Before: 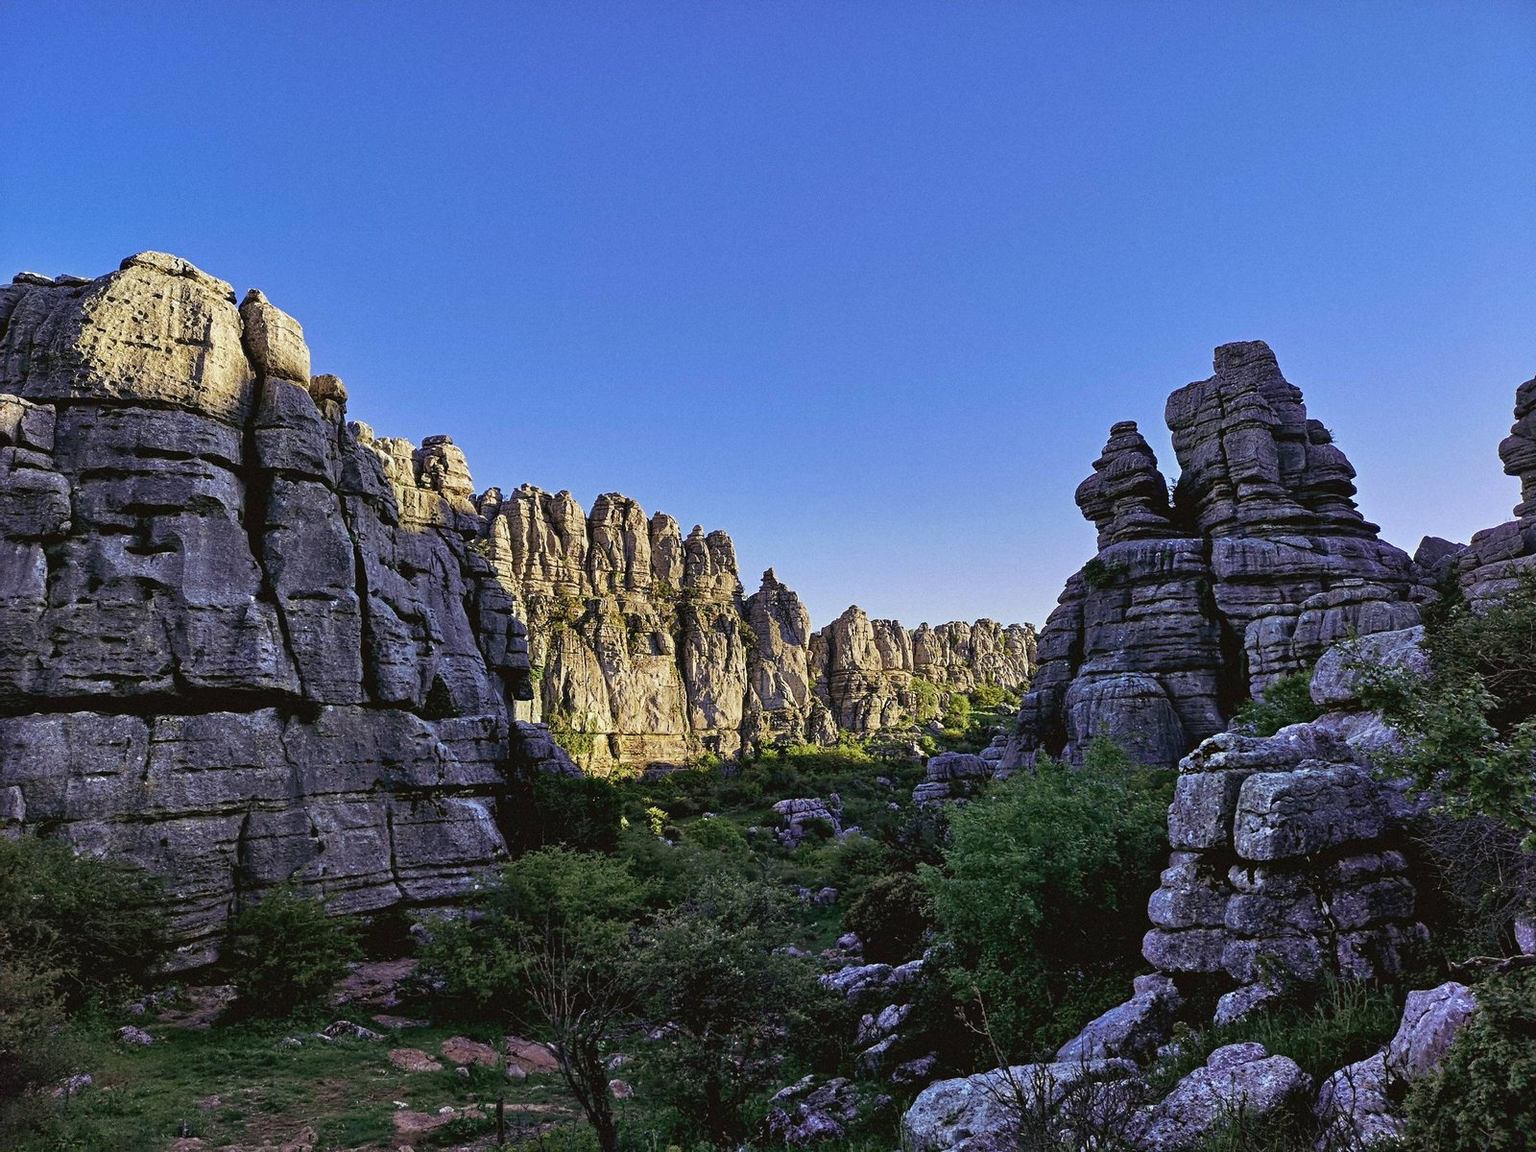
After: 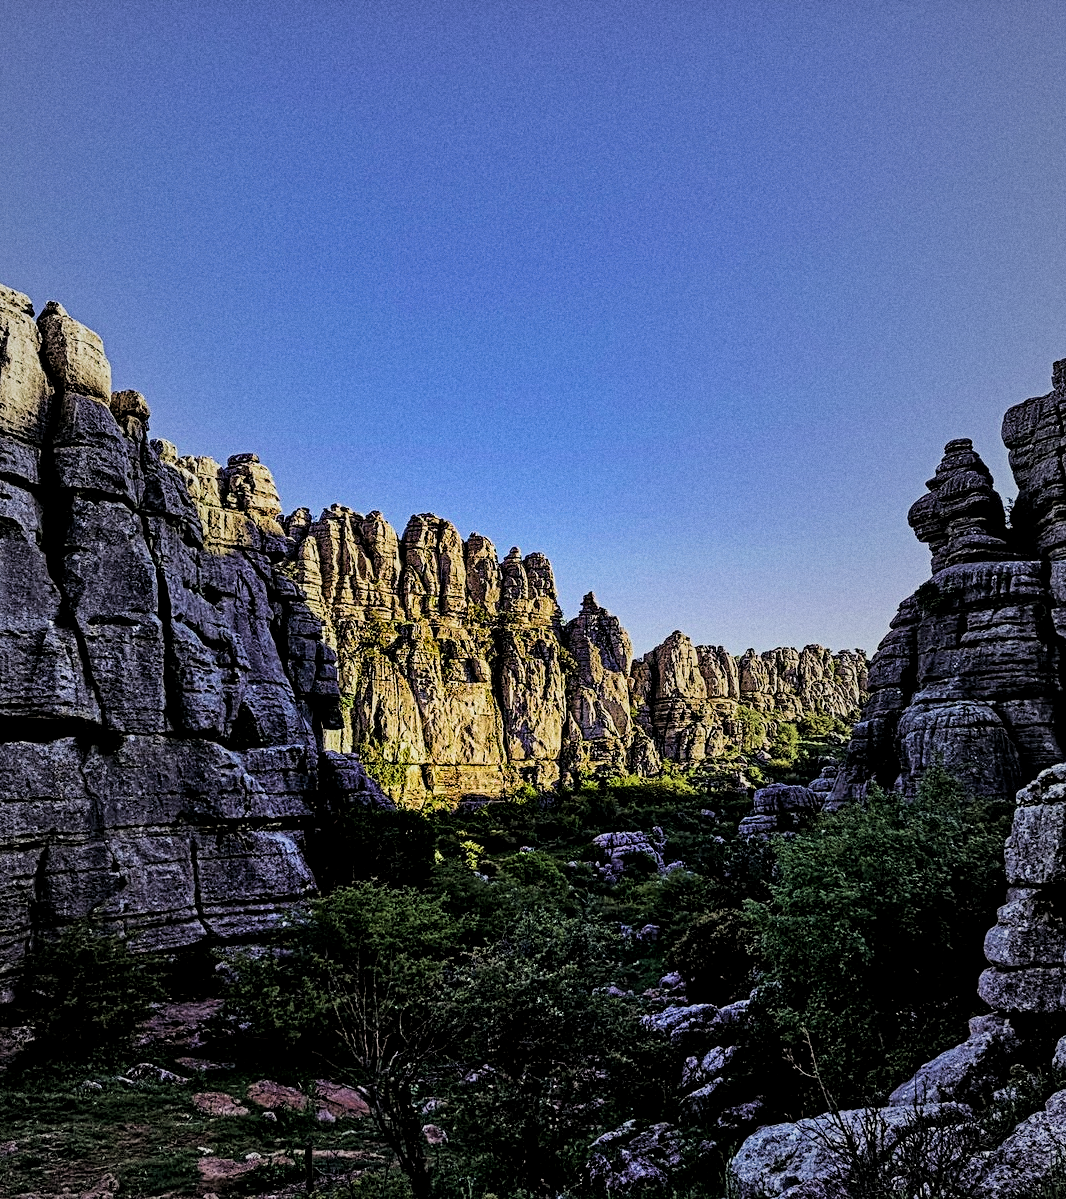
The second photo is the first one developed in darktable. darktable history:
crop and rotate: left 13.342%, right 19.991%
filmic rgb: black relative exposure -5 EV, hardness 2.88, contrast 1.3, highlights saturation mix -30%
vignetting: fall-off start 18.21%, fall-off radius 137.95%, brightness -0.207, center (-0.078, 0.066), width/height ratio 0.62, shape 0.59
grain: coarseness 0.47 ISO
local contrast: highlights 100%, shadows 100%, detail 120%, midtone range 0.2
color balance rgb: perceptual saturation grading › global saturation 25%, global vibrance 20%
velvia: strength 29%
contrast equalizer: y [[0.5, 0.5, 0.5, 0.539, 0.64, 0.611], [0.5 ×6], [0.5 ×6], [0 ×6], [0 ×6]]
